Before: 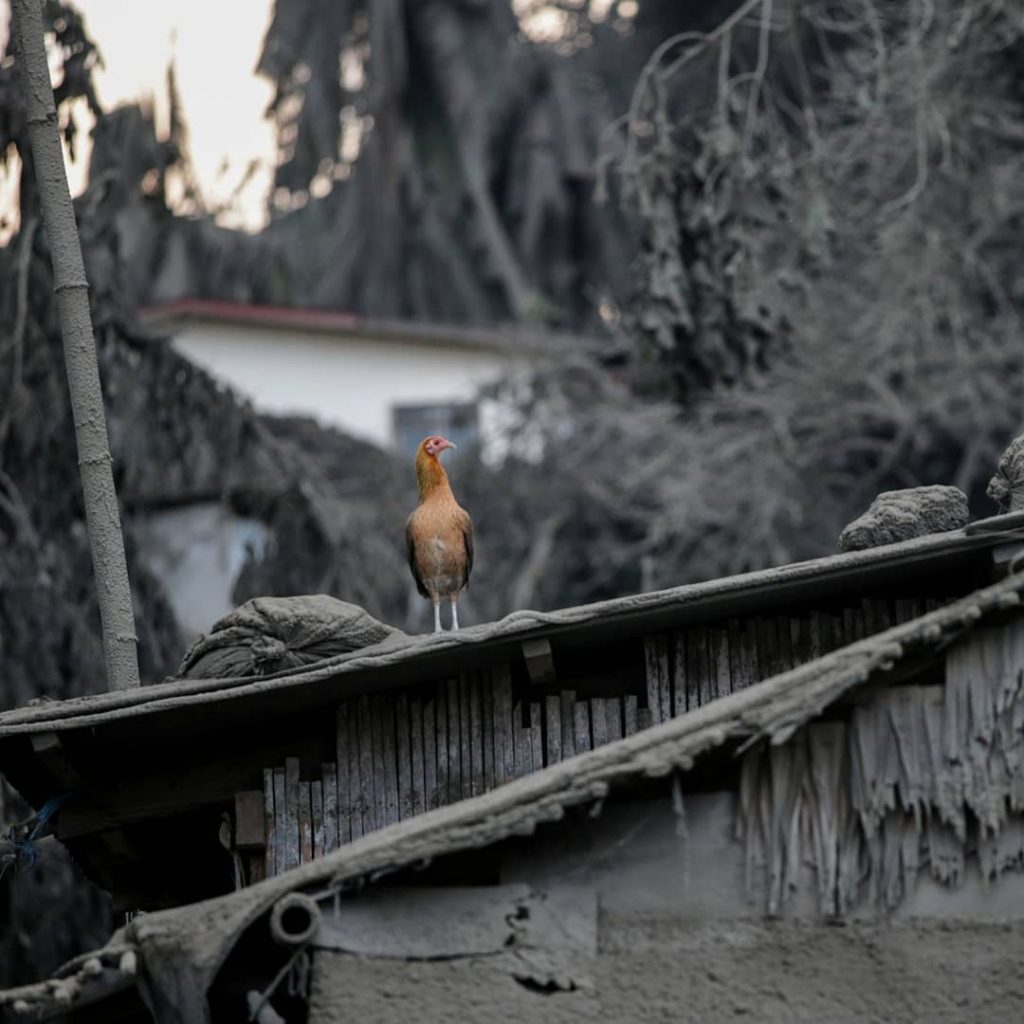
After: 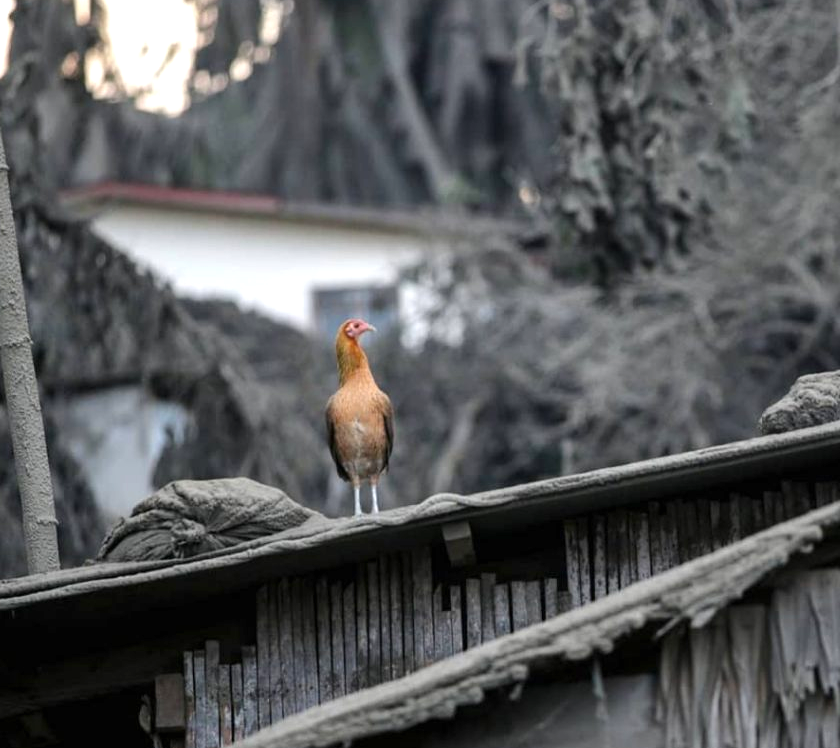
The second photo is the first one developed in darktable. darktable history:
crop: left 7.816%, top 11.522%, right 10.117%, bottom 15.401%
exposure: black level correction 0, exposure 0.692 EV, compensate highlight preservation false
